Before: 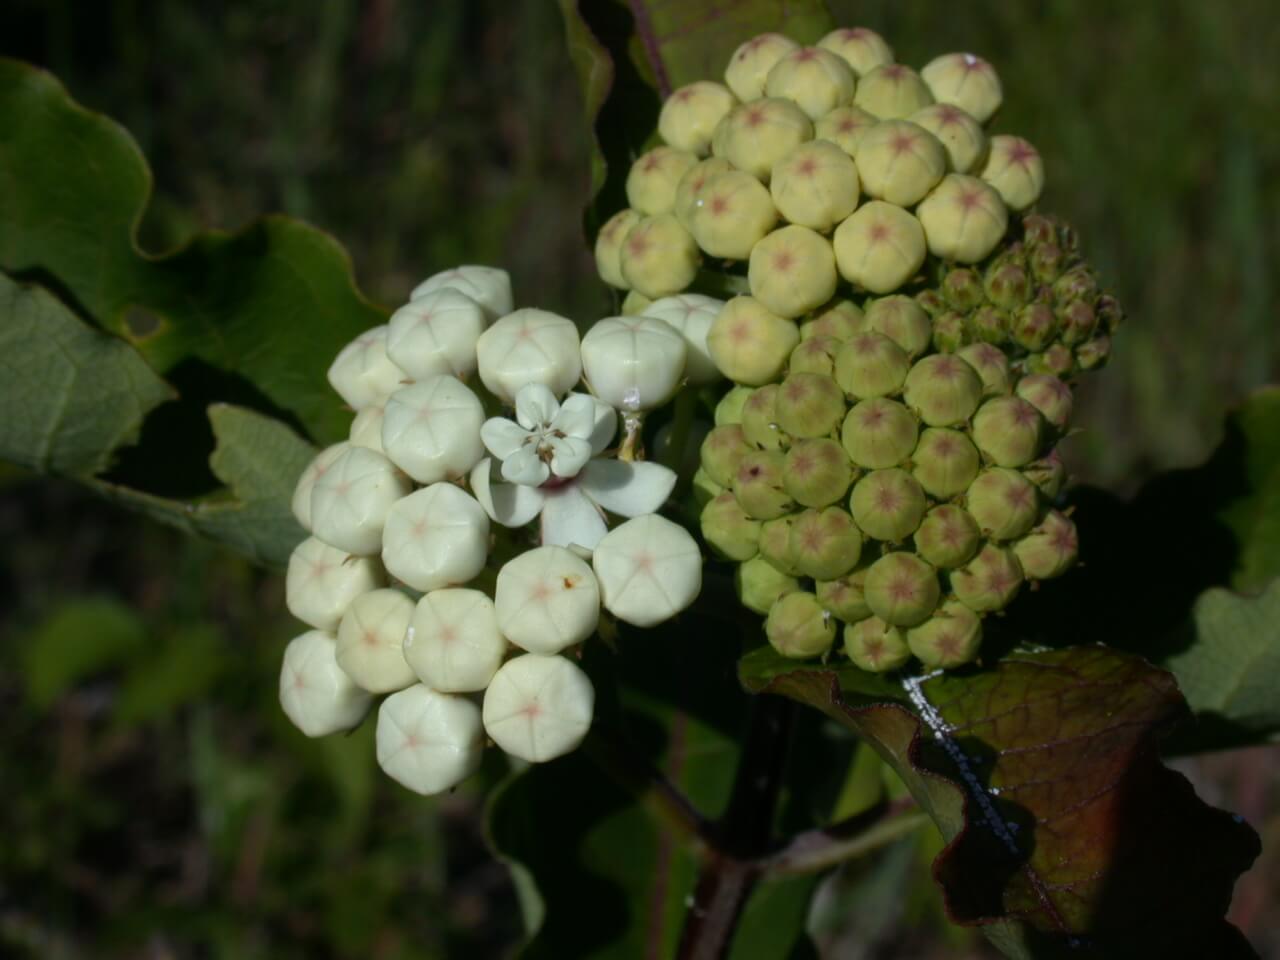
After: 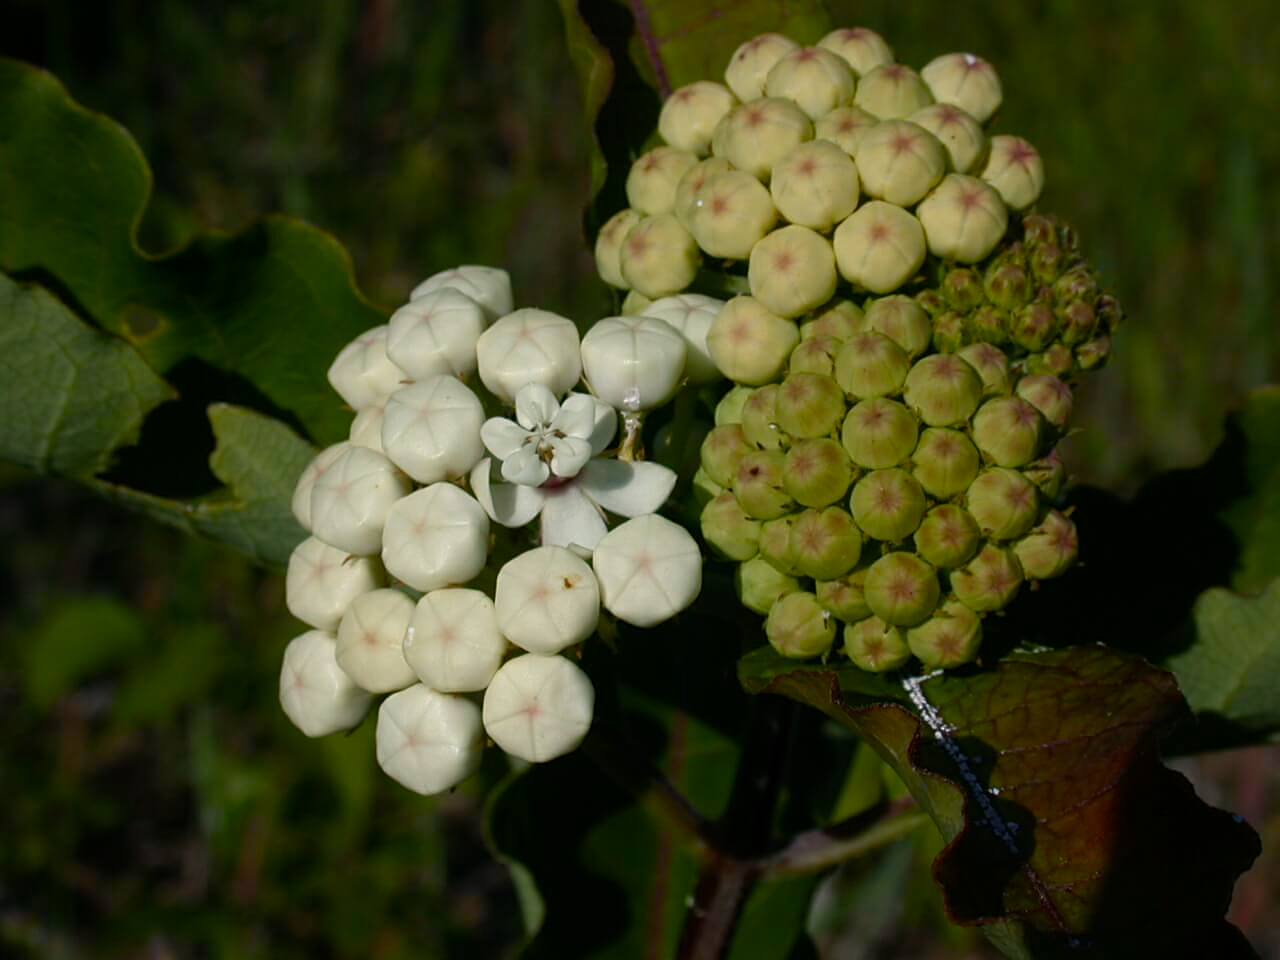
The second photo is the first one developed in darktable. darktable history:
color balance rgb: power › luminance -3.749%, power › hue 138.93°, highlights gain › chroma 2.946%, highlights gain › hue 60.87°, perceptual saturation grading › global saturation 25.009%, perceptual saturation grading › highlights -50.161%, perceptual saturation grading › shadows 30.222%
sharpen: on, module defaults
